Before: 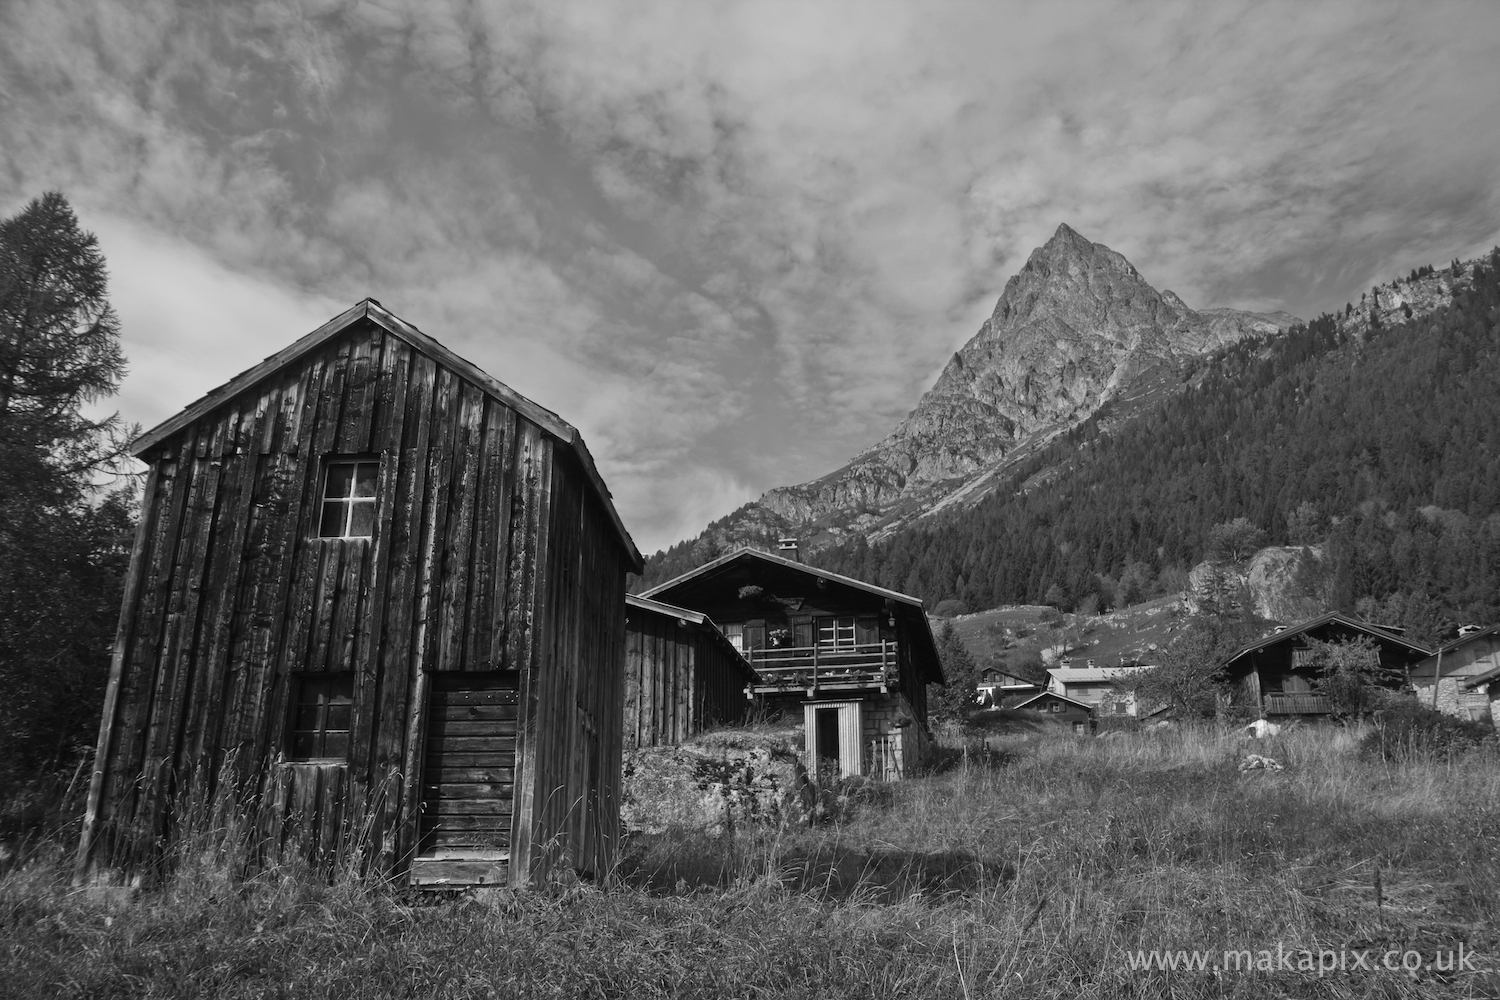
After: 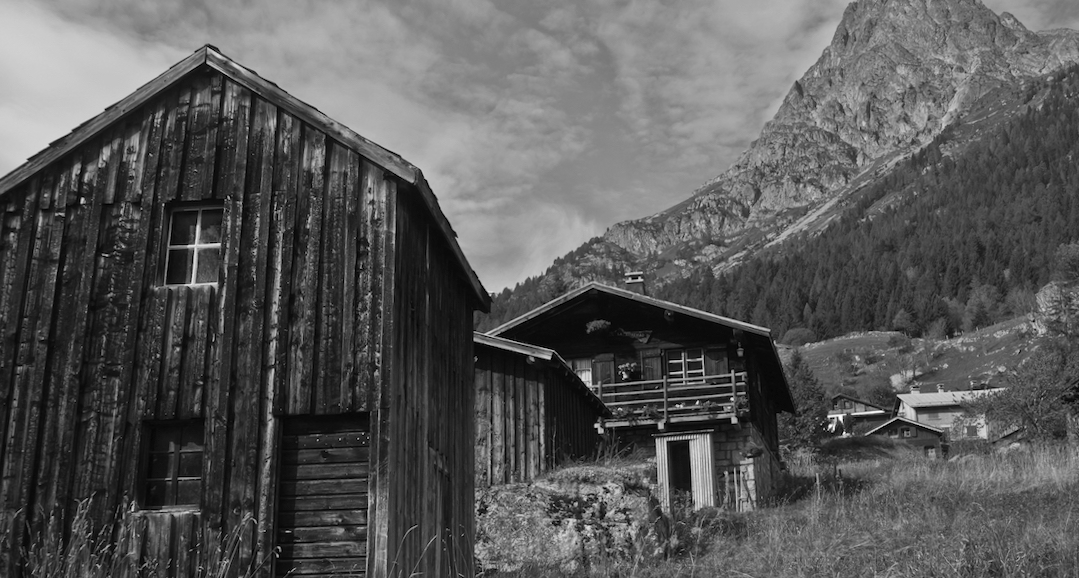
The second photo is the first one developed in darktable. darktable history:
rotate and perspective: rotation -1.75°, automatic cropping off
exposure: compensate highlight preservation false
crop: left 11.123%, top 27.61%, right 18.3%, bottom 17.034%
